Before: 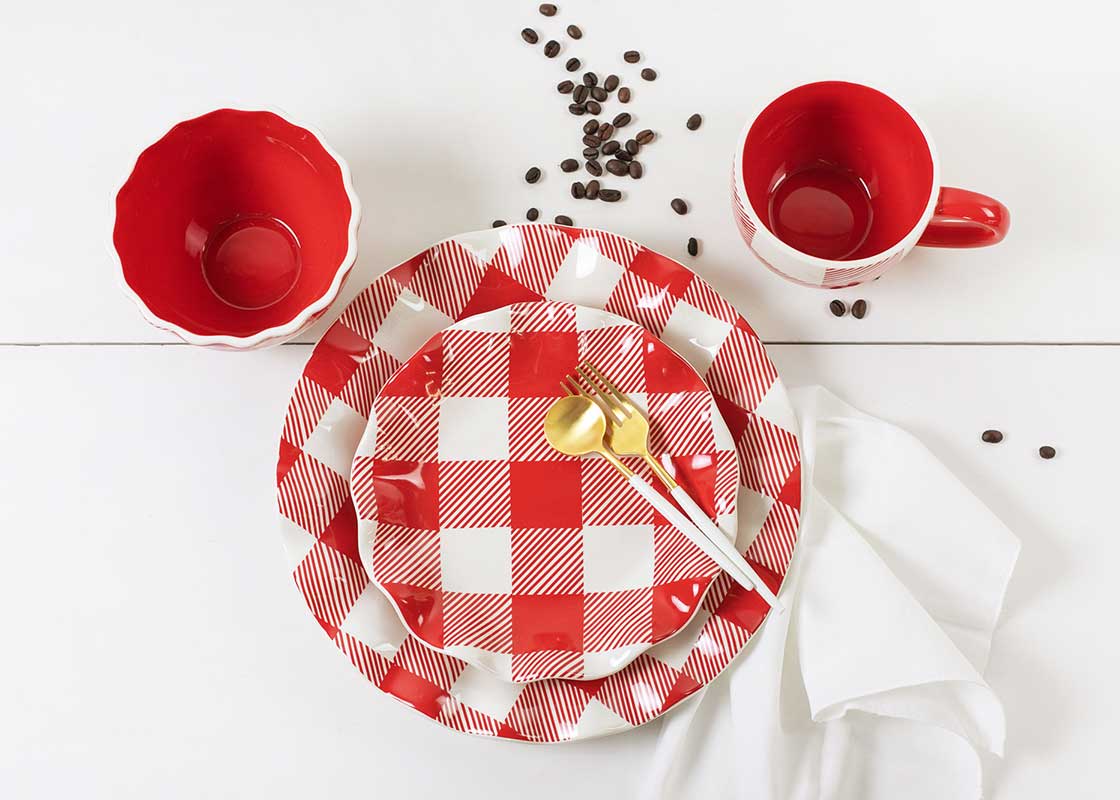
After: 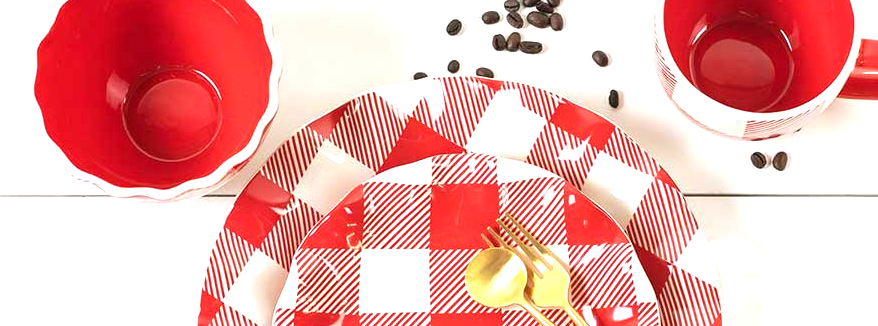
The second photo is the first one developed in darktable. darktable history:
exposure: exposure 0.766 EV, compensate exposure bias true, compensate highlight preservation false
crop: left 7.071%, top 18.525%, right 14.465%, bottom 40.611%
